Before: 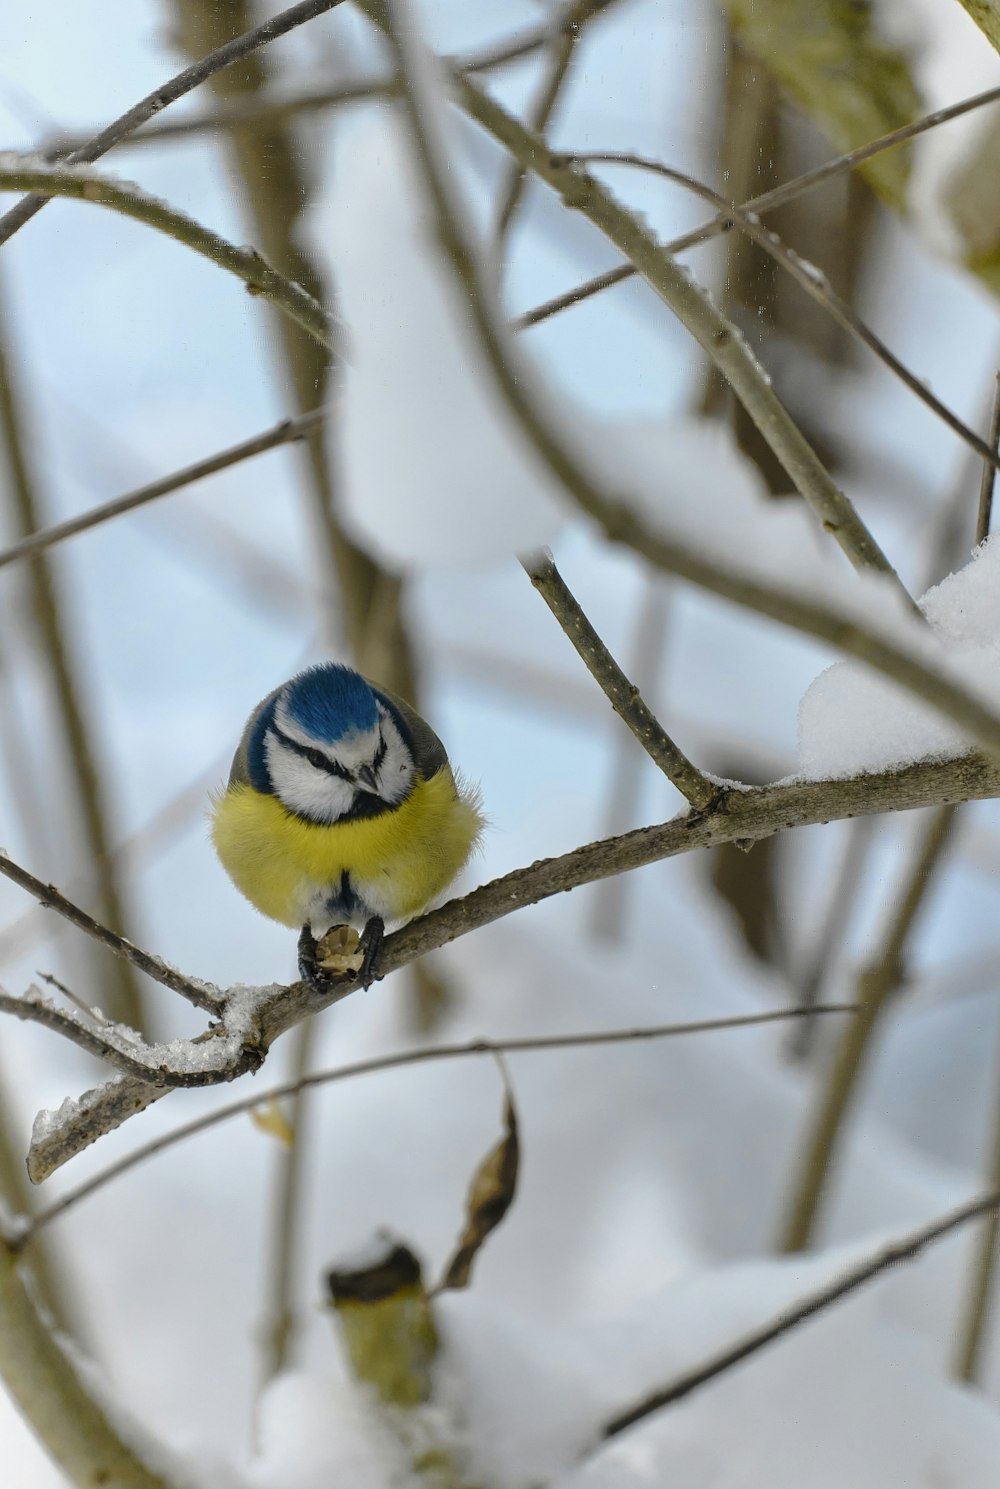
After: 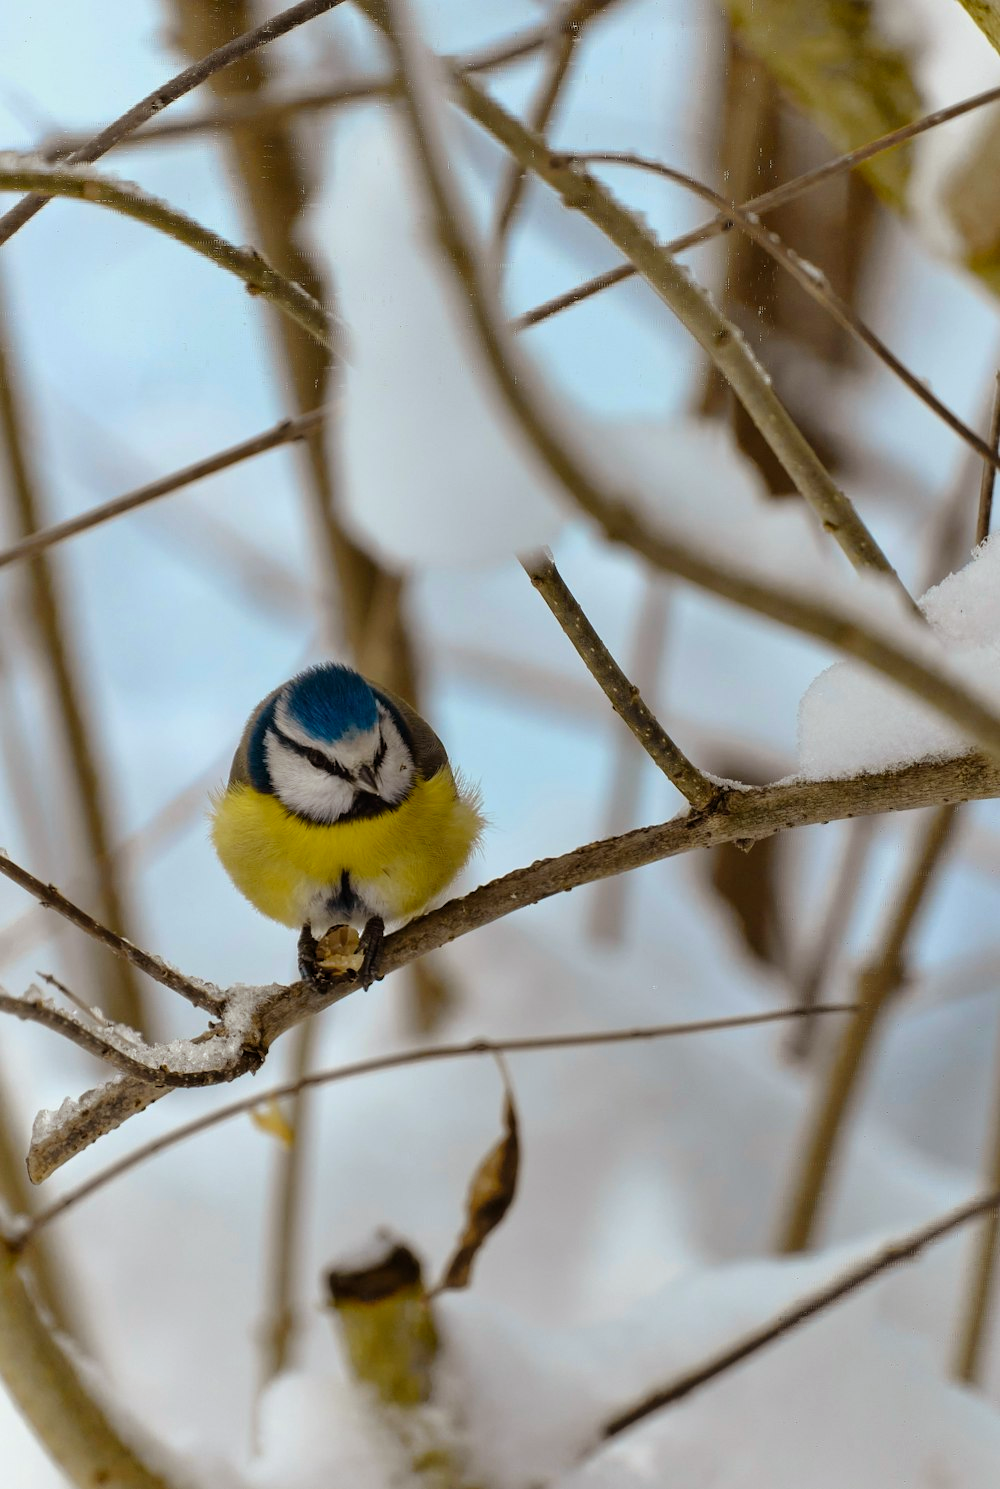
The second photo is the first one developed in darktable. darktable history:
rgb levels: mode RGB, independent channels, levels [[0, 0.5, 1], [0, 0.521, 1], [0, 0.536, 1]]
white balance: red 0.978, blue 0.999
